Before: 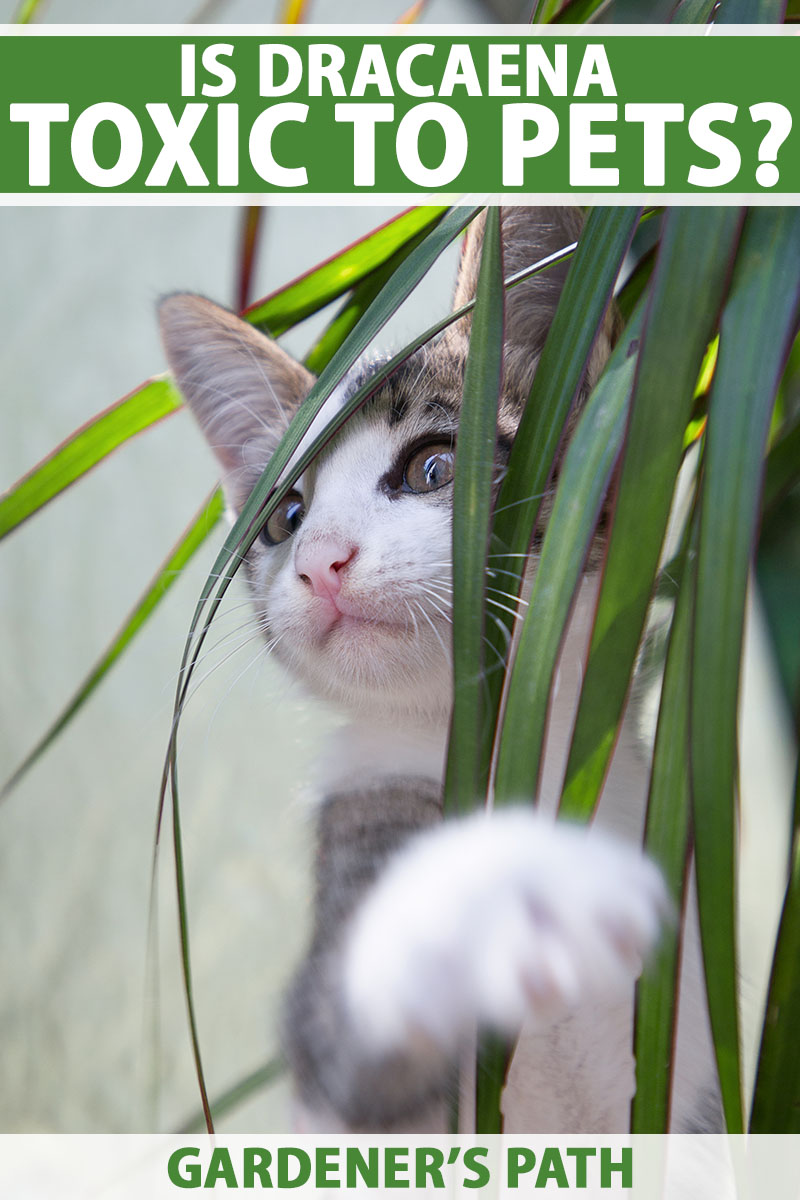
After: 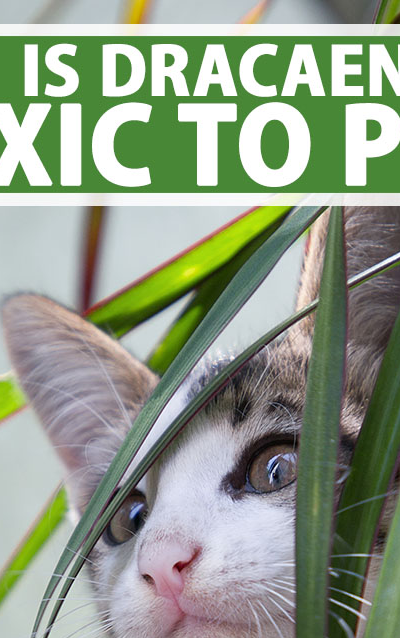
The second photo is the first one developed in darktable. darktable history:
crop: left 19.749%, right 30.244%, bottom 46.813%
